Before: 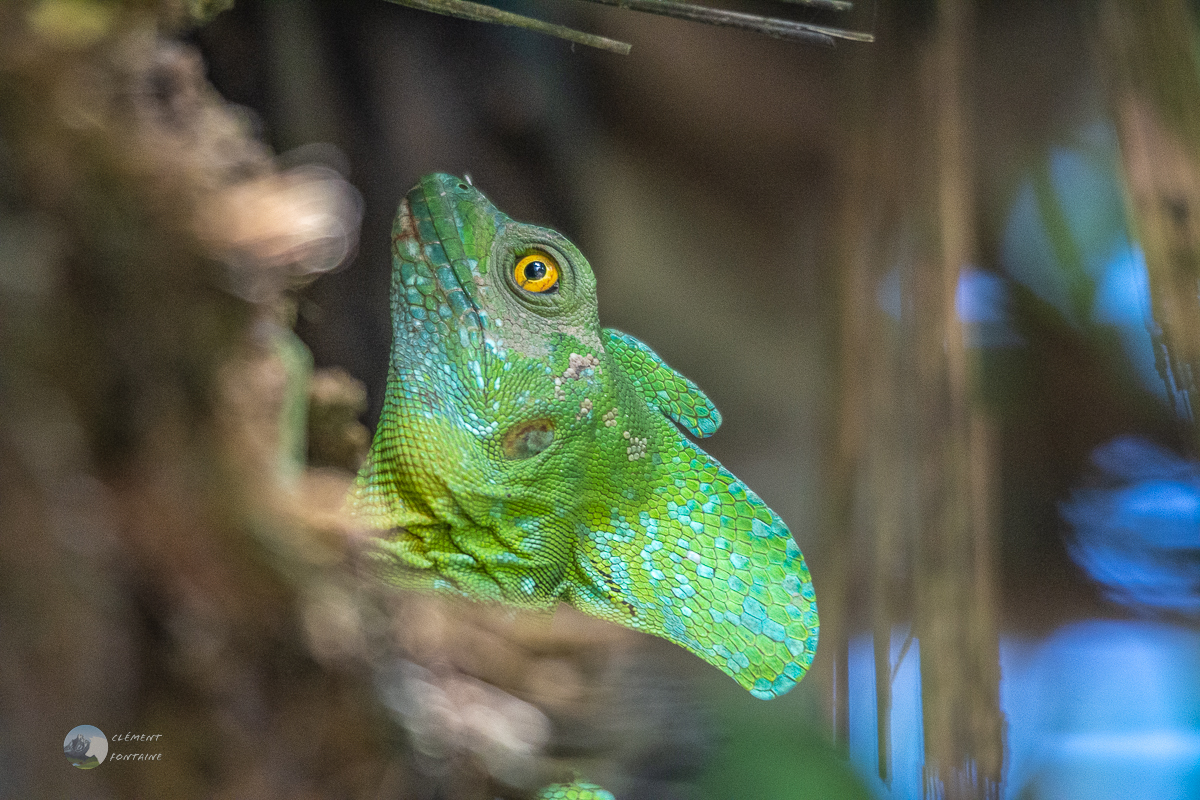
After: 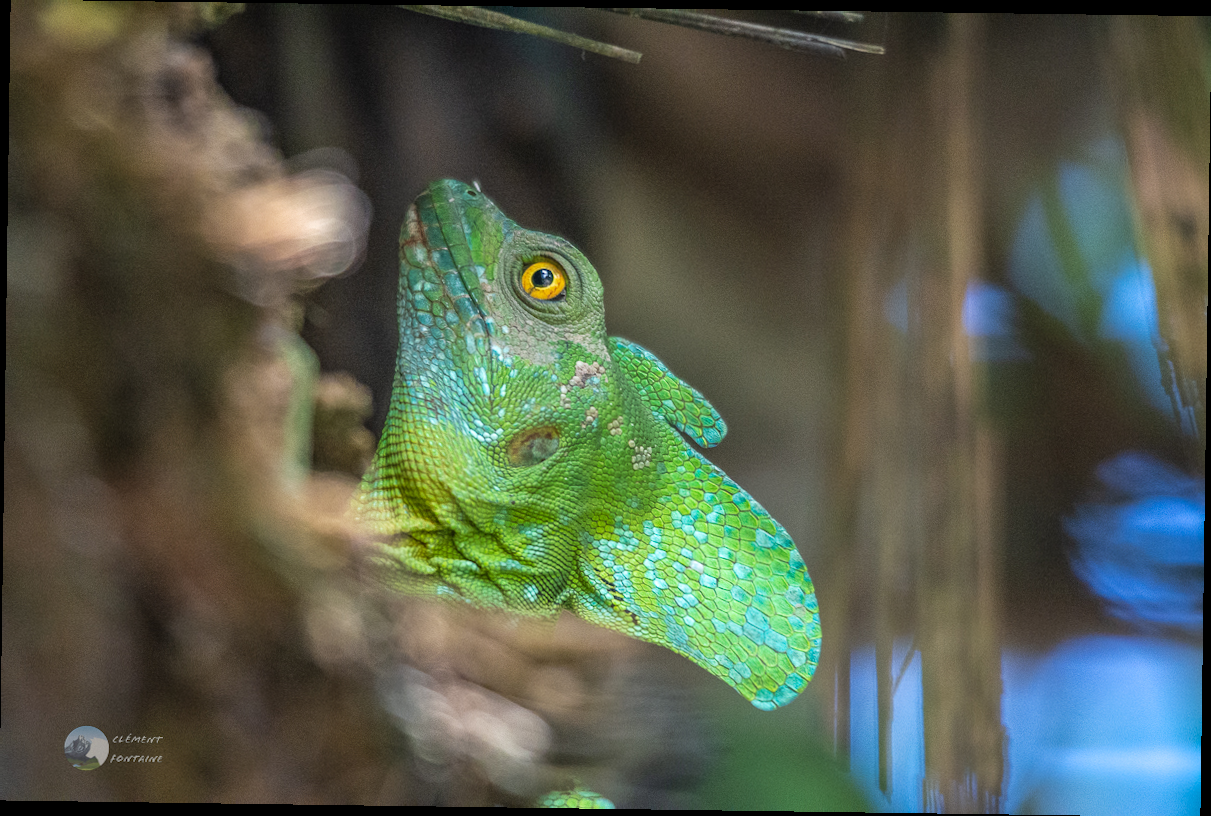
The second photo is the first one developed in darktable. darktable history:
tone equalizer: -8 EV 0.06 EV, smoothing diameter 25%, edges refinement/feathering 10, preserve details guided filter
rotate and perspective: rotation 0.8°, automatic cropping off
